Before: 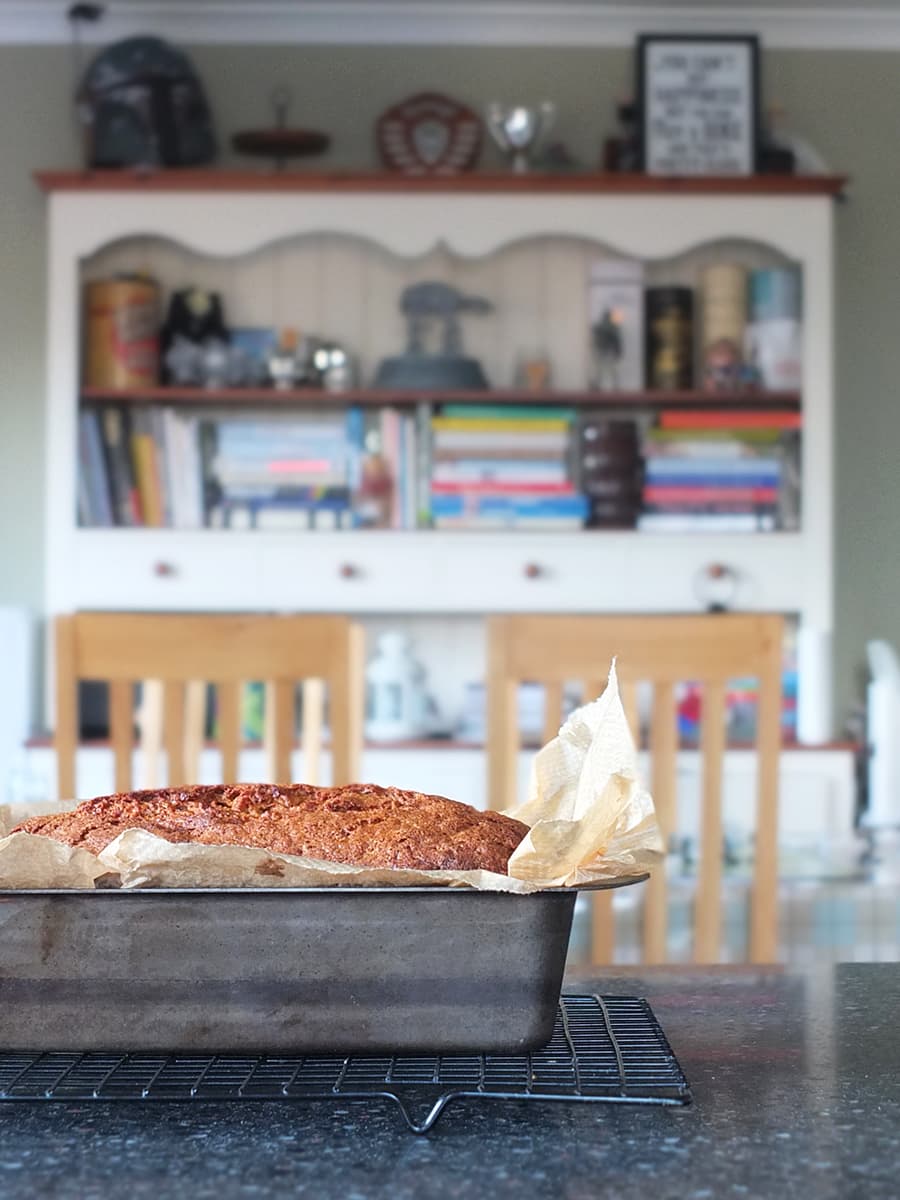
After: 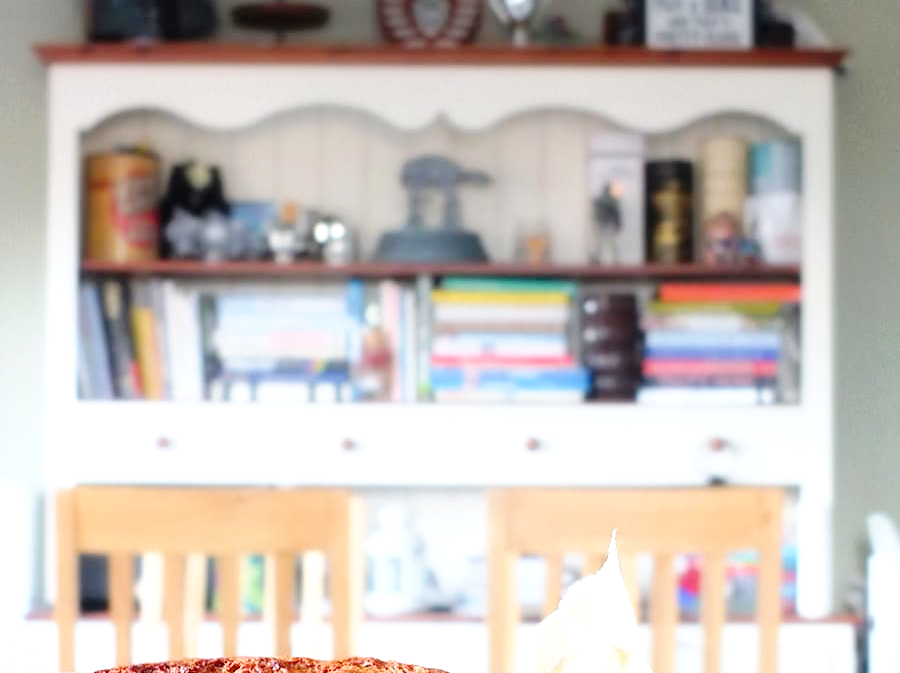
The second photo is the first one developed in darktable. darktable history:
contrast equalizer: octaves 7, y [[0.6 ×6], [0.55 ×6], [0 ×6], [0 ×6], [0 ×6]], mix -0.2
exposure: black level correction 0, exposure 0.5 EV, compensate exposure bias true, compensate highlight preservation false
tone curve: curves: ch0 [(0, 0) (0.003, 0) (0.011, 0.002) (0.025, 0.004) (0.044, 0.007) (0.069, 0.015) (0.1, 0.025) (0.136, 0.04) (0.177, 0.09) (0.224, 0.152) (0.277, 0.239) (0.335, 0.335) (0.399, 0.43) (0.468, 0.524) (0.543, 0.621) (0.623, 0.712) (0.709, 0.789) (0.801, 0.871) (0.898, 0.951) (1, 1)], preserve colors none
crop and rotate: top 10.605%, bottom 33.274%
